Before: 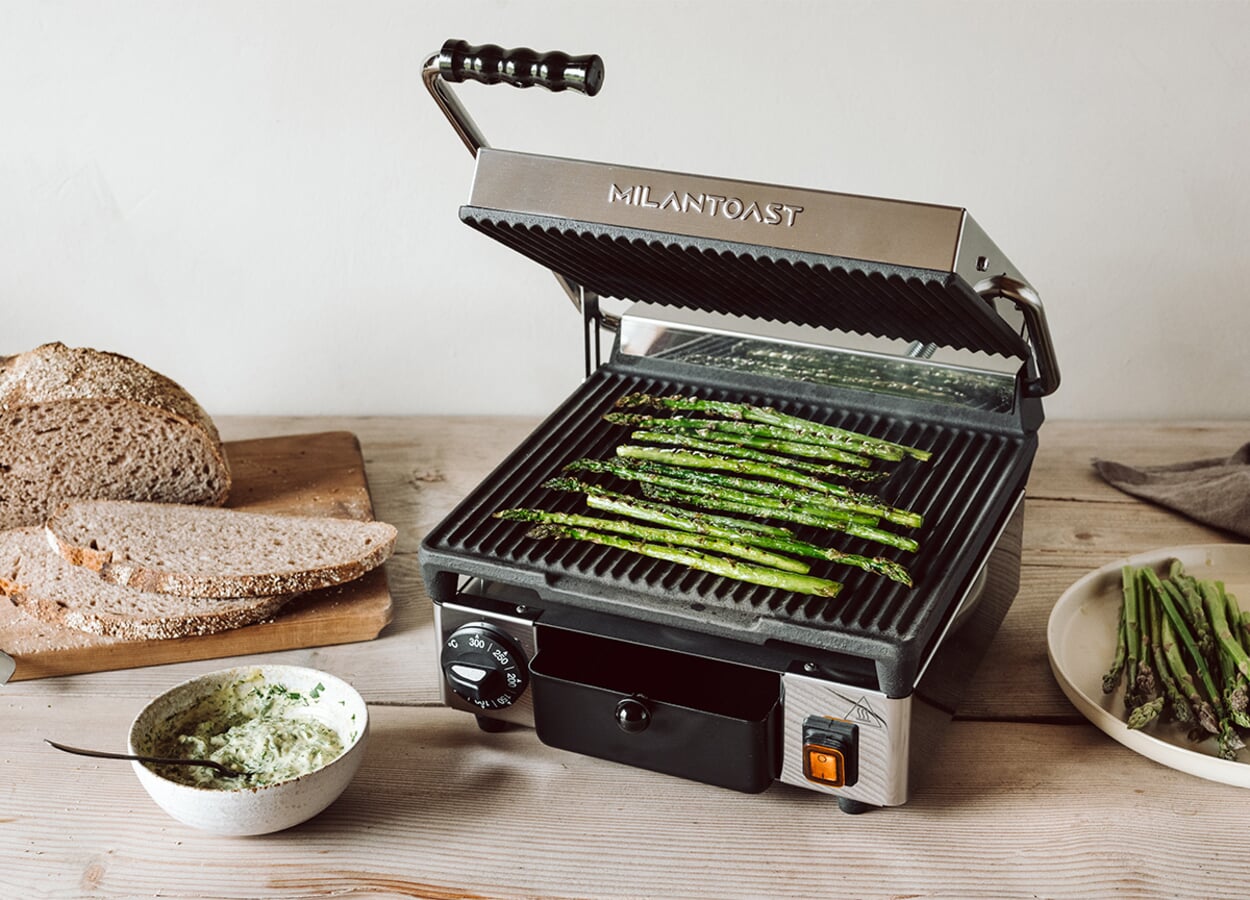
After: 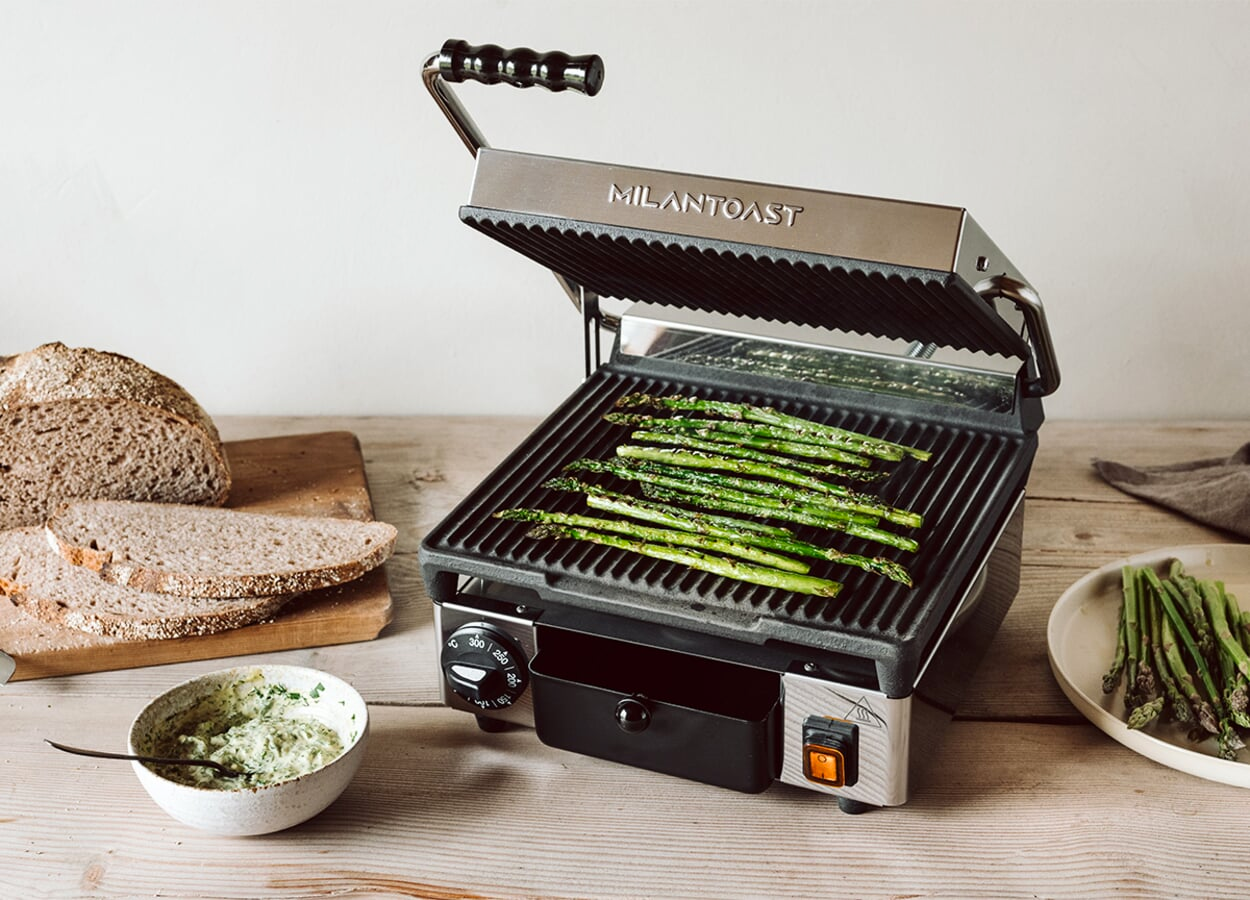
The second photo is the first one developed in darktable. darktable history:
color correction: highlights b* -0.039, saturation 0.834
contrast brightness saturation: contrast 0.087, saturation 0.268
